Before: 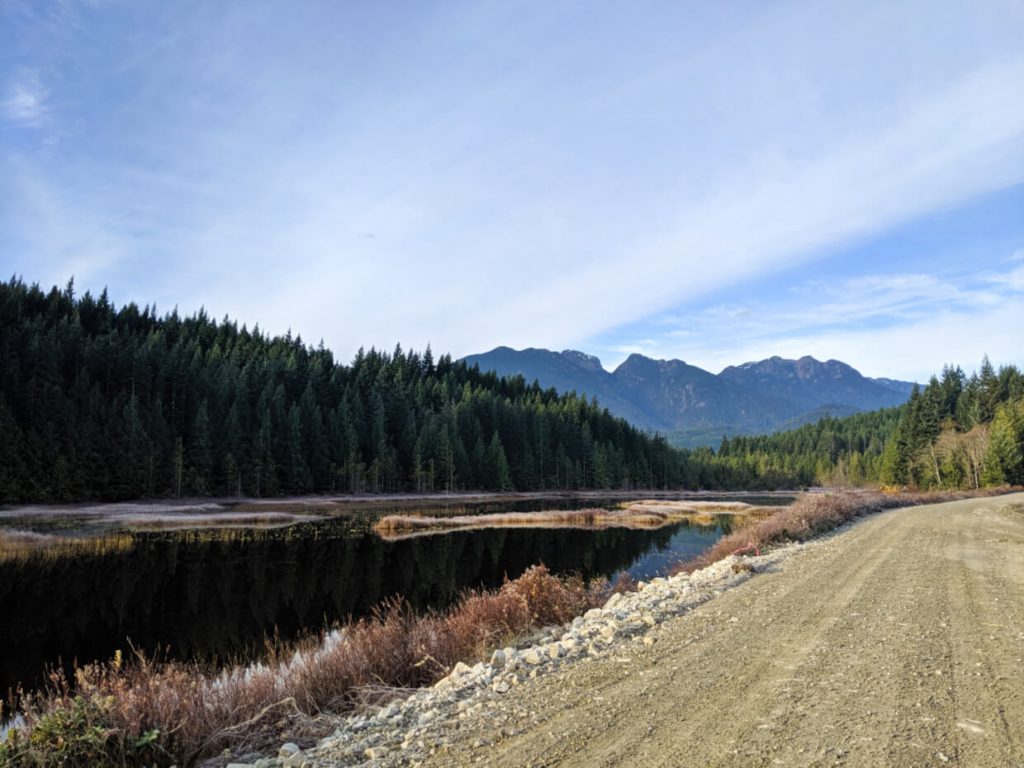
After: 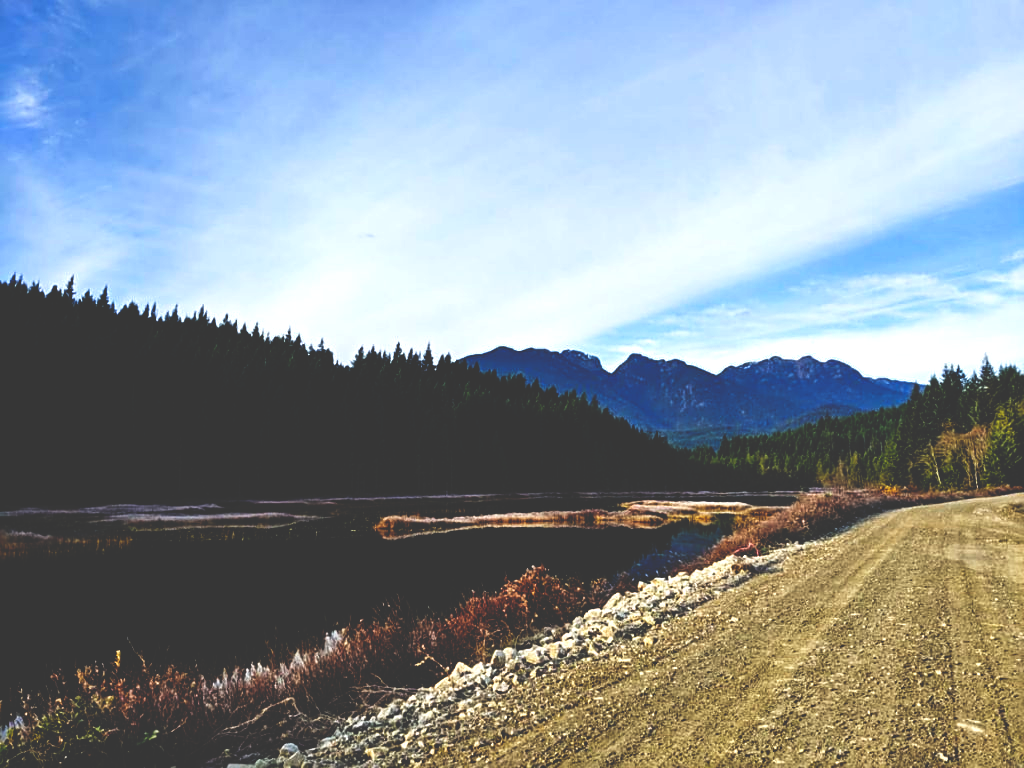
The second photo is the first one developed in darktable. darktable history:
base curve: curves: ch0 [(0, 0.036) (0.083, 0.04) (0.804, 1)], preserve colors none
sharpen: on, module defaults
tone curve: curves: ch0 [(0, 0) (0.003, 0.003) (0.011, 0.011) (0.025, 0.025) (0.044, 0.045) (0.069, 0.07) (0.1, 0.101) (0.136, 0.138) (0.177, 0.18) (0.224, 0.228) (0.277, 0.281) (0.335, 0.34) (0.399, 0.405) (0.468, 0.475) (0.543, 0.551) (0.623, 0.633) (0.709, 0.72) (0.801, 0.813) (0.898, 0.907) (1, 1)], preserve colors none
